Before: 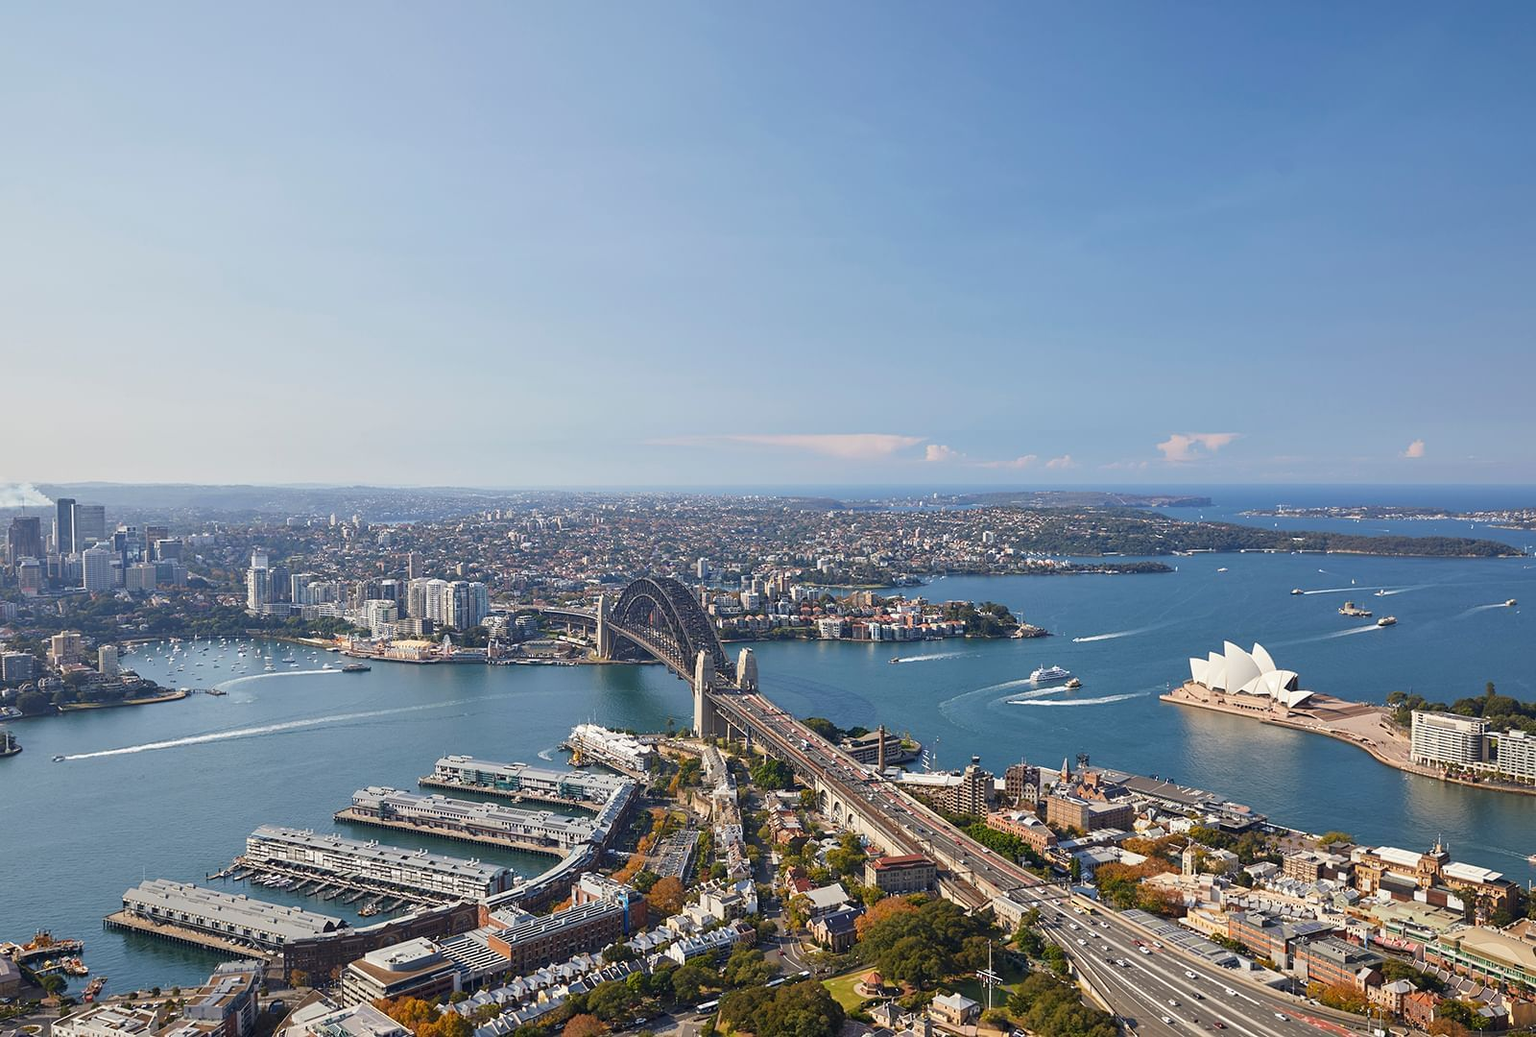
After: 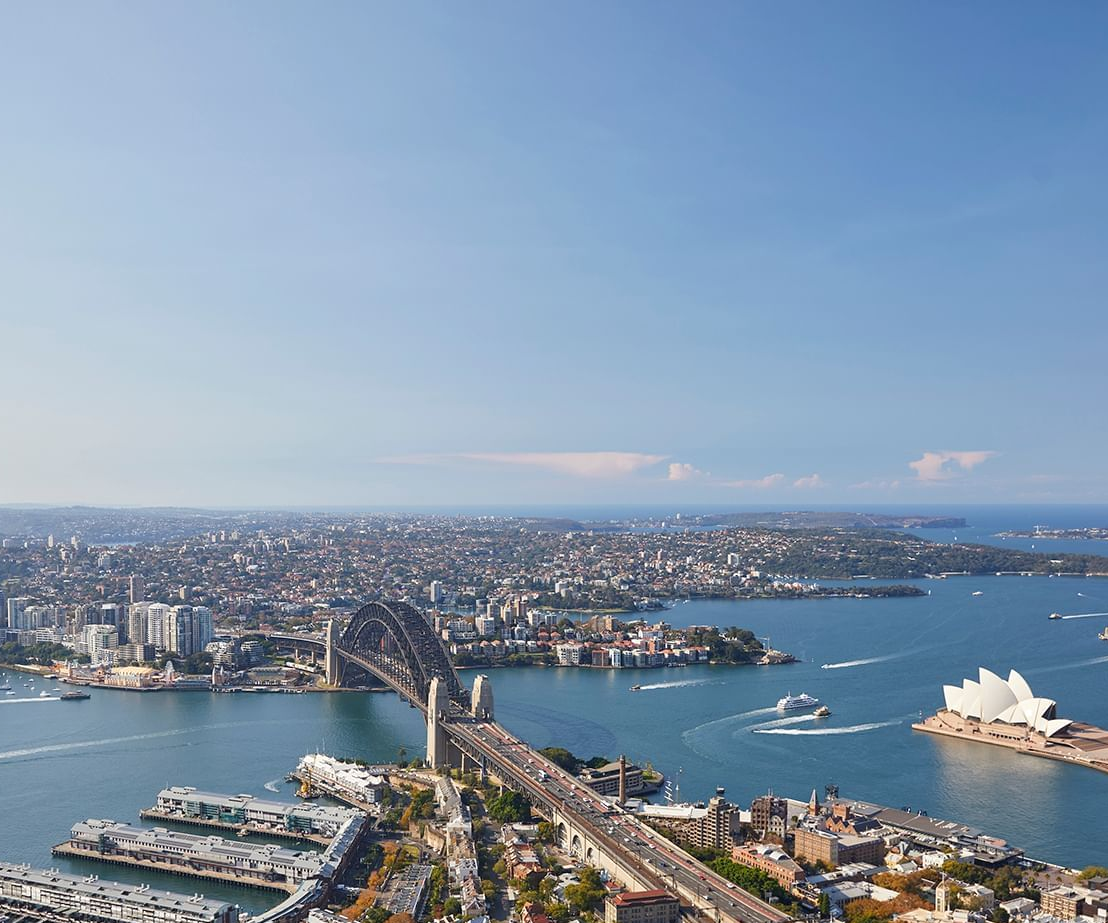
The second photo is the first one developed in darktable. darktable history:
crop: left 18.507%, right 12.214%, bottom 14.451%
shadows and highlights: shadows -10.92, white point adjustment 1.38, highlights 11.48
